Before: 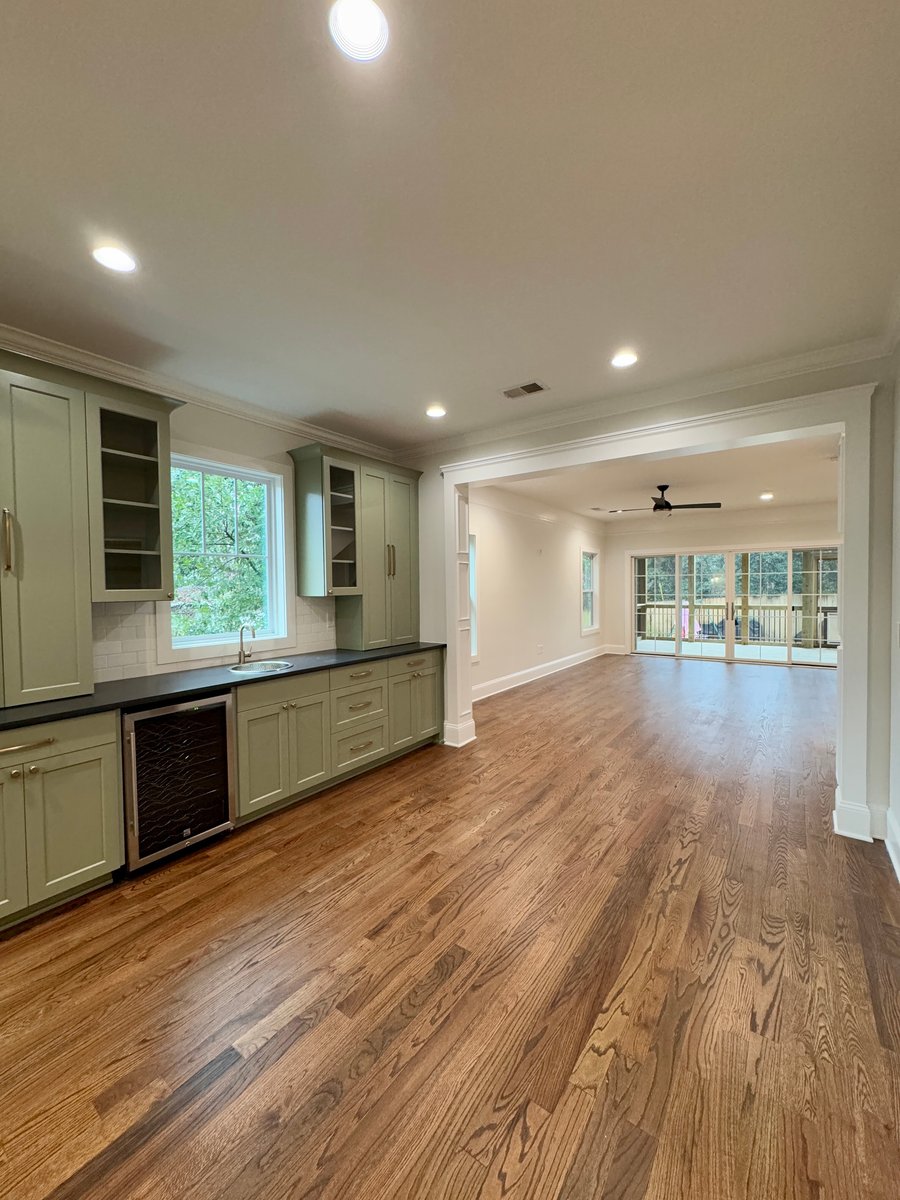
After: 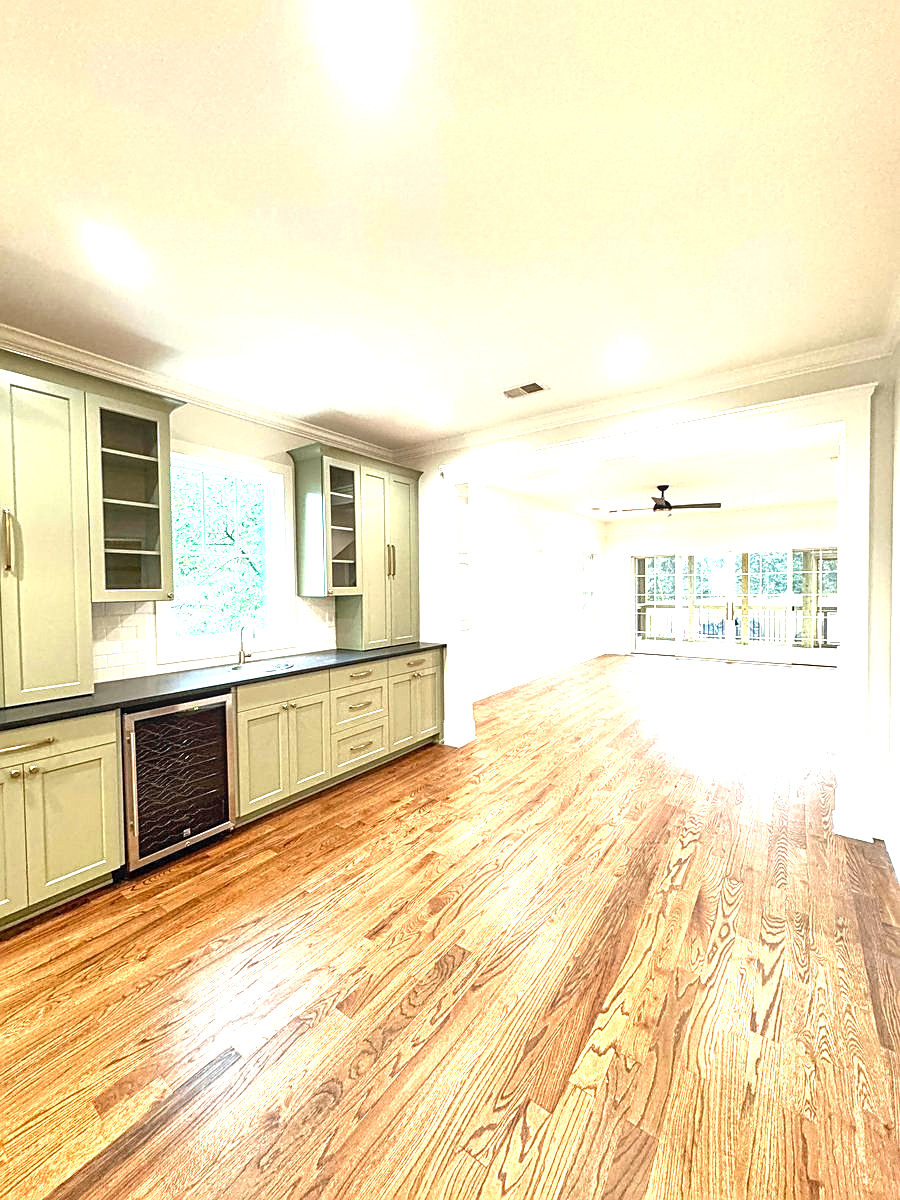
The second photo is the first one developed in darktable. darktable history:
exposure: black level correction 0, exposure 1.944 EV, compensate highlight preservation false
sharpen: on, module defaults
local contrast: on, module defaults
